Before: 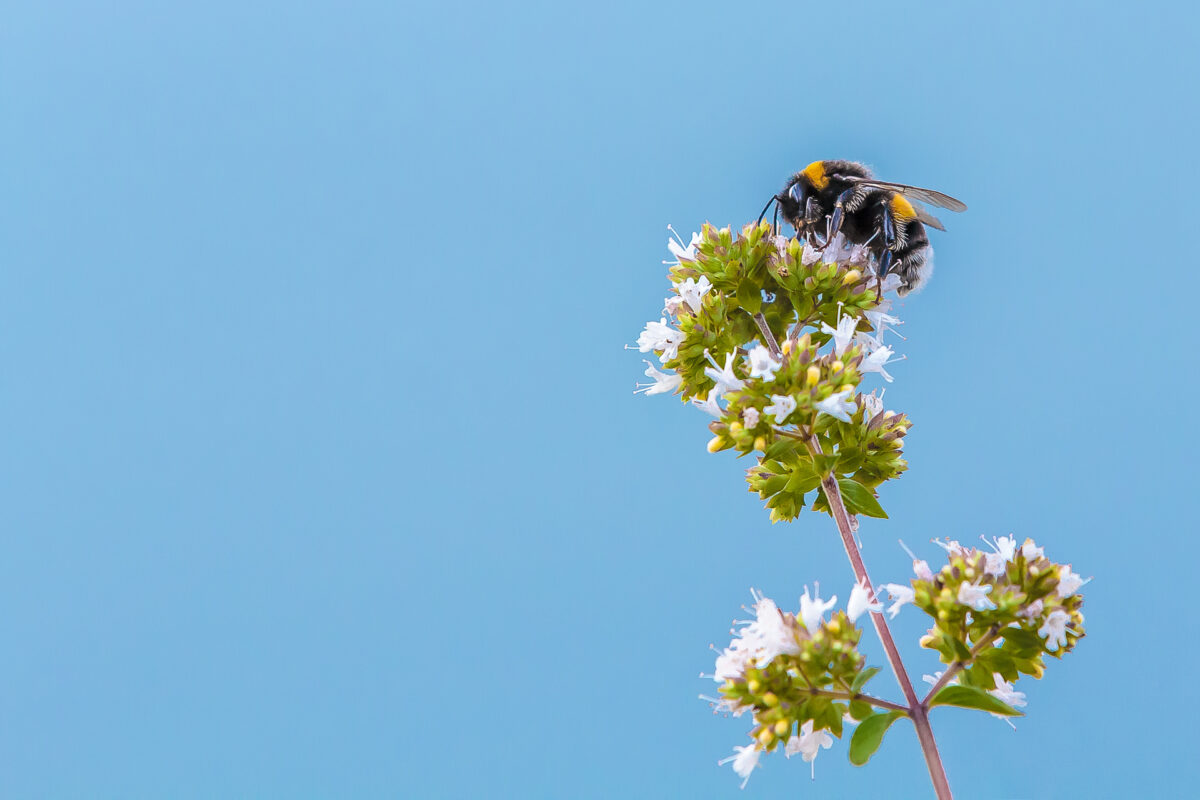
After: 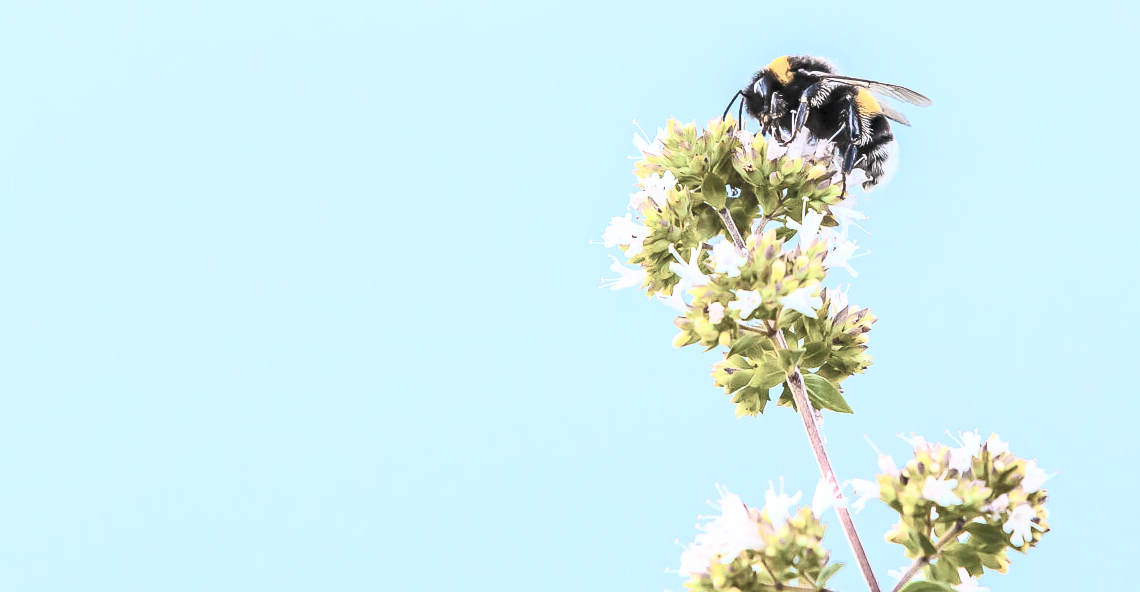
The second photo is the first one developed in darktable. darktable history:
crop and rotate: left 2.991%, top 13.302%, right 1.981%, bottom 12.636%
contrast brightness saturation: contrast 0.57, brightness 0.57, saturation -0.34
